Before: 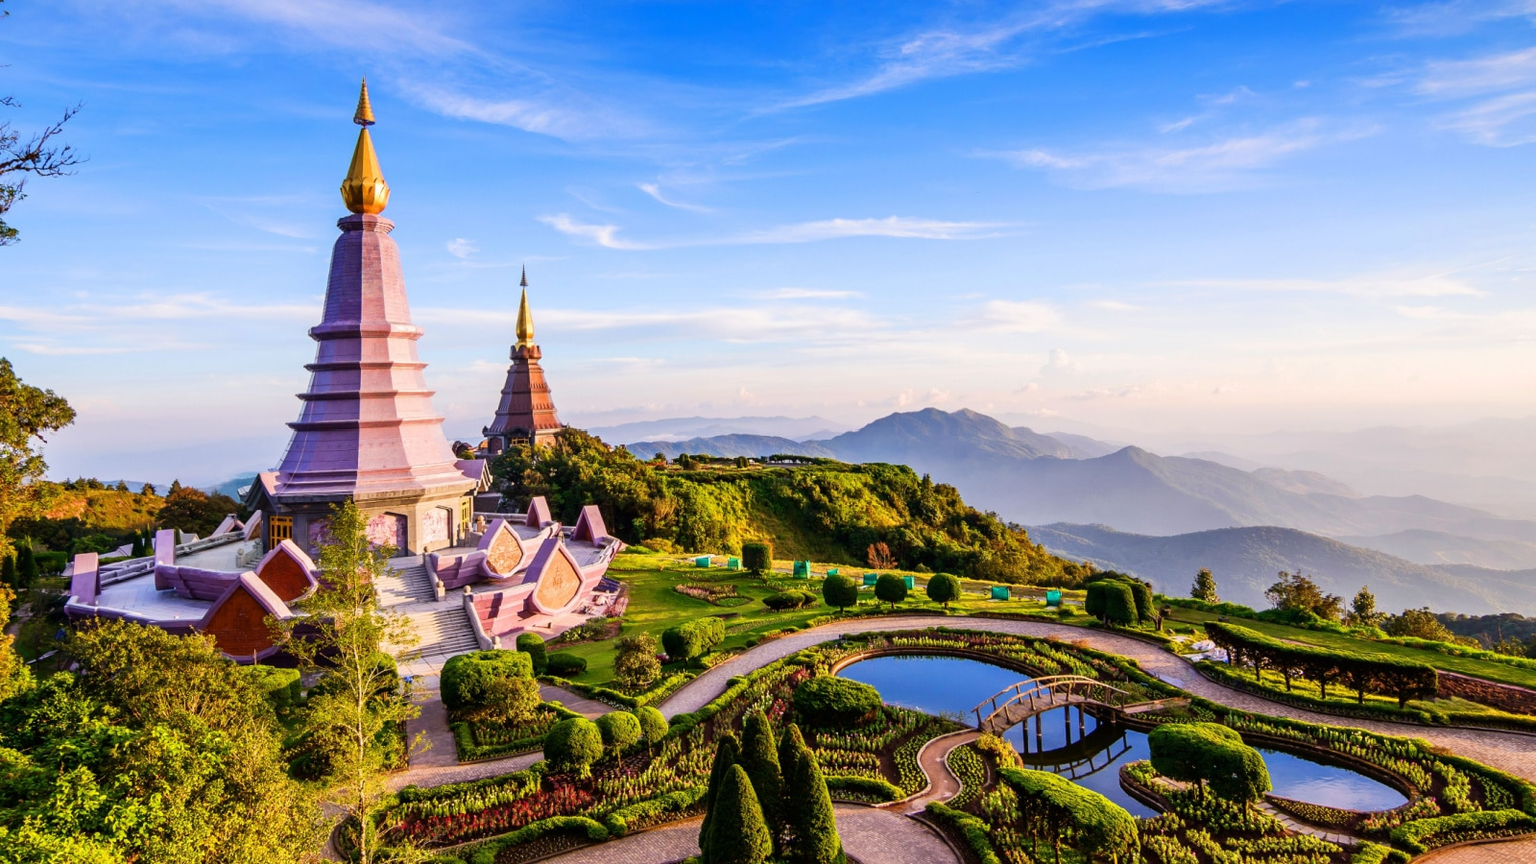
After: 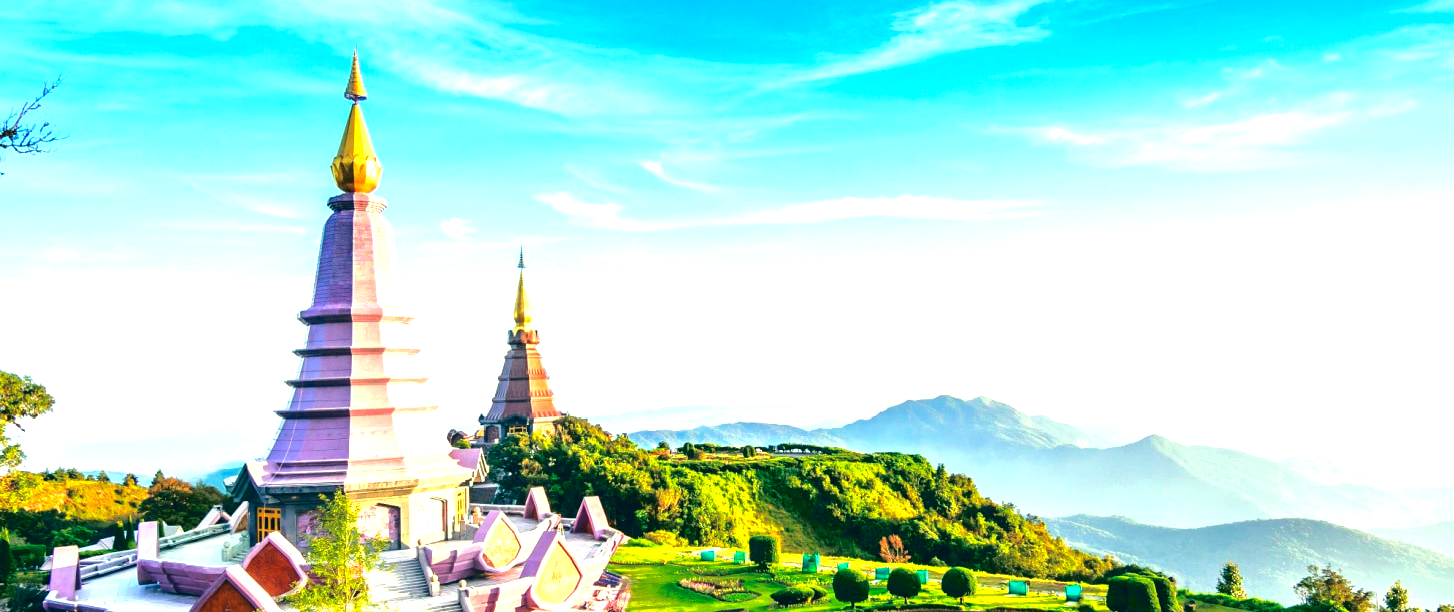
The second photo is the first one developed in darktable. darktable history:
exposure: black level correction 0, exposure 1.469 EV, compensate highlight preservation false
crop: left 1.543%, top 3.435%, right 7.567%, bottom 28.507%
color correction: highlights a* -19.89, highlights b* 9.8, shadows a* -20.57, shadows b* -11.39
tone curve: curves: ch0 [(0, 0.003) (0.211, 0.174) (0.482, 0.519) (0.843, 0.821) (0.992, 0.971)]; ch1 [(0, 0) (0.276, 0.206) (0.393, 0.364) (0.482, 0.477) (0.506, 0.5) (0.523, 0.523) (0.572, 0.592) (0.695, 0.767) (1, 1)]; ch2 [(0, 0) (0.438, 0.456) (0.498, 0.497) (0.536, 0.527) (0.562, 0.584) (0.619, 0.602) (0.698, 0.698) (1, 1)], color space Lab, independent channels, preserve colors none
